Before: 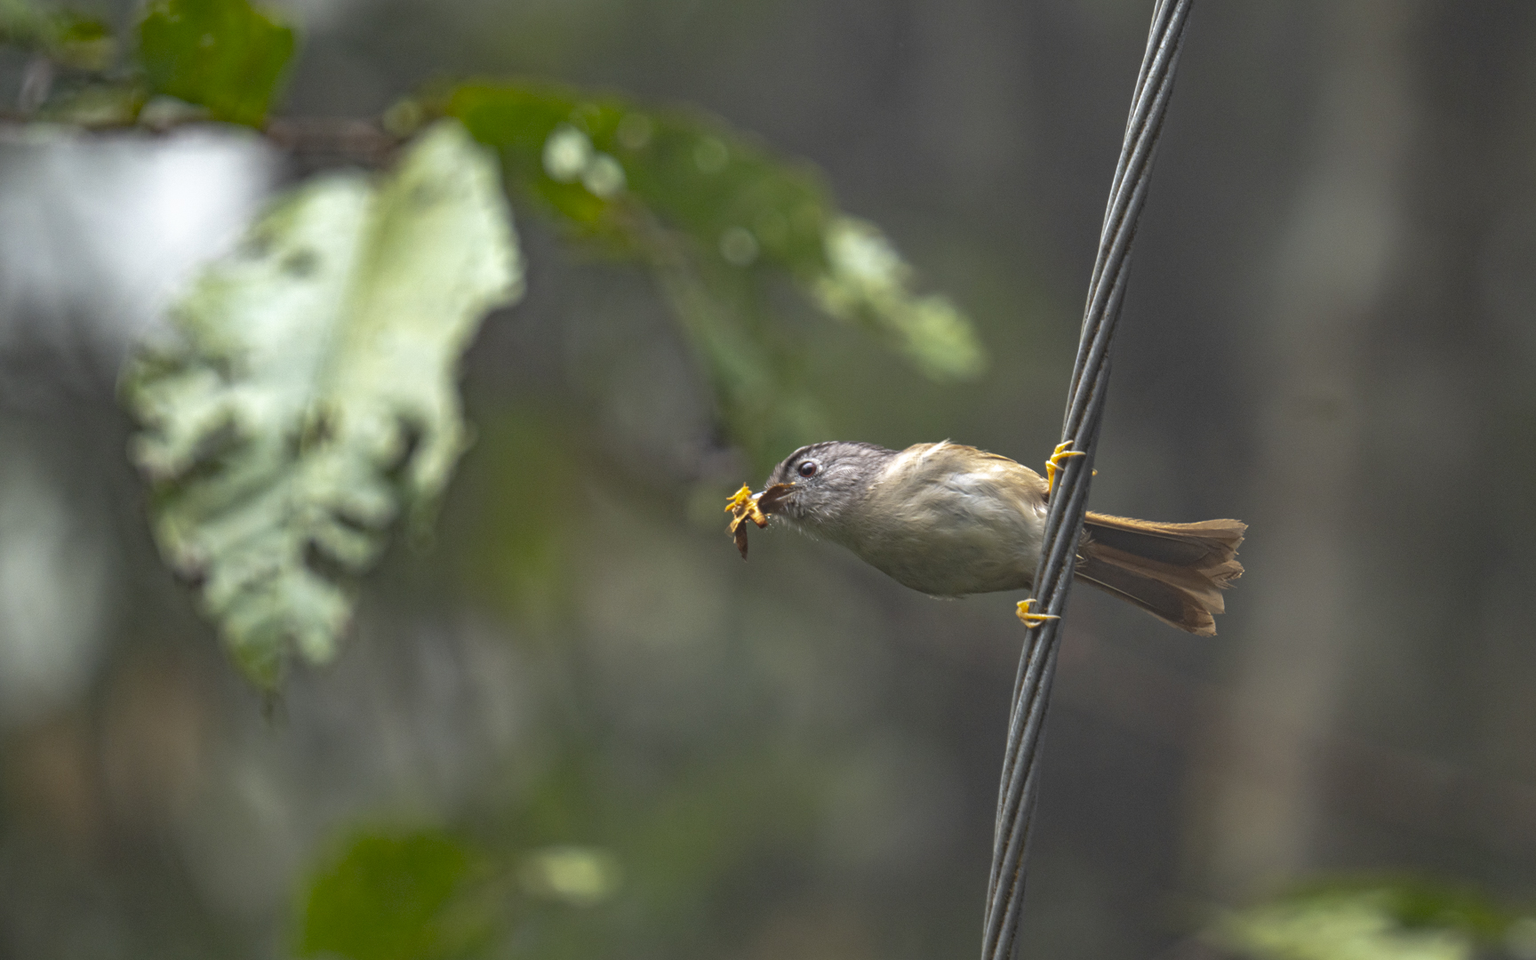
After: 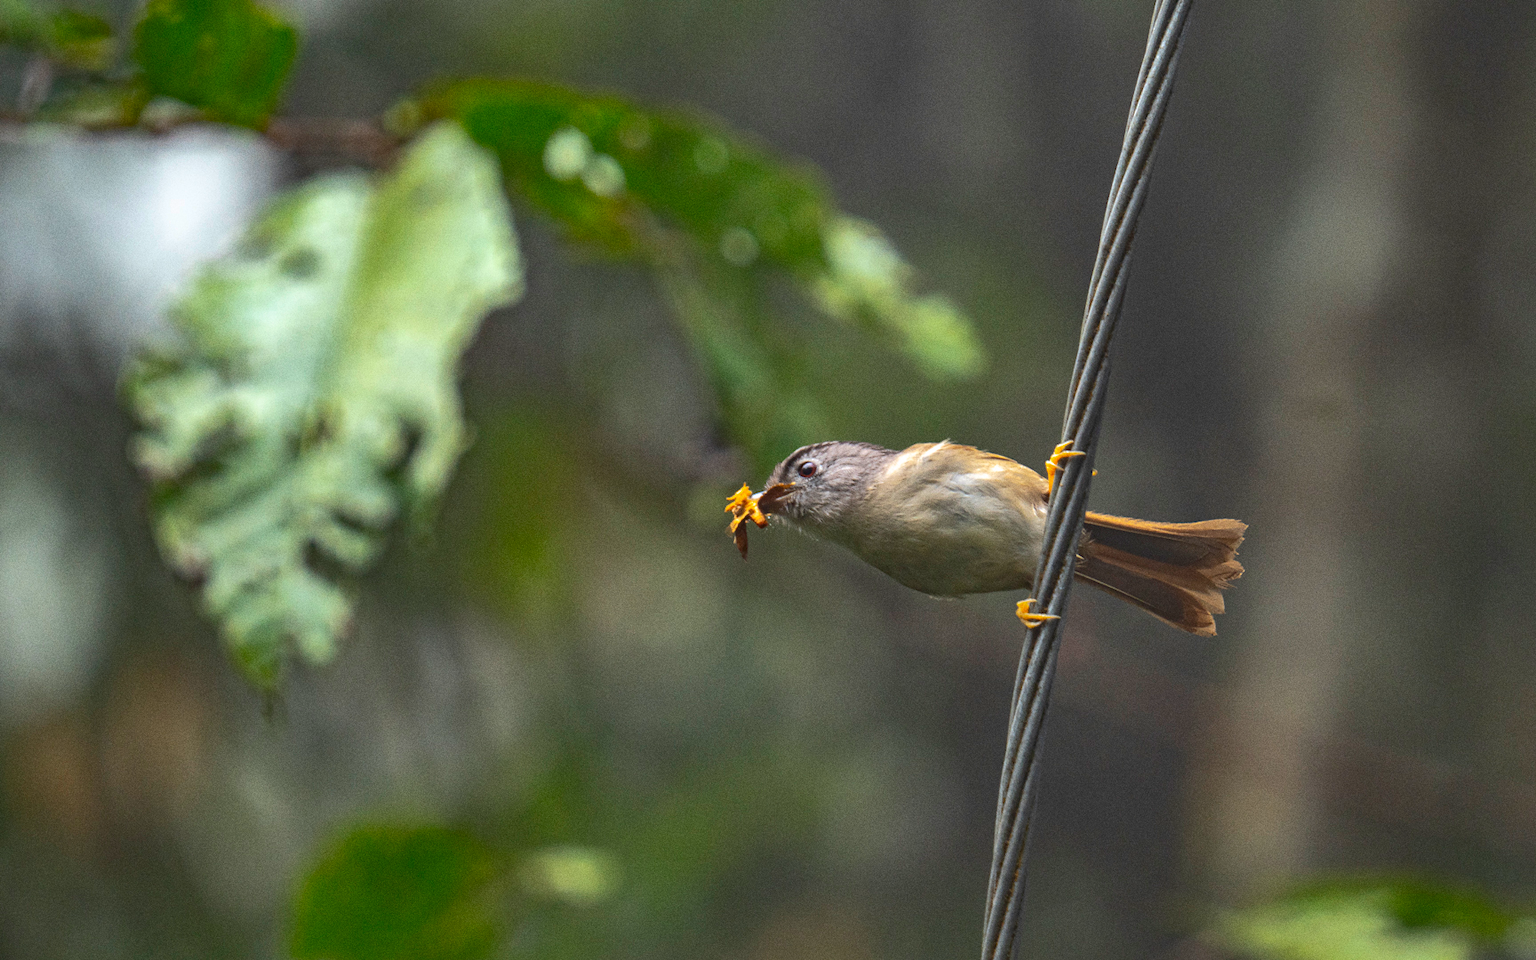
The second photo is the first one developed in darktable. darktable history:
contrast brightness saturation: contrast 0.18, saturation 0.3
shadows and highlights: shadows 40, highlights -60
grain: coarseness 0.09 ISO
